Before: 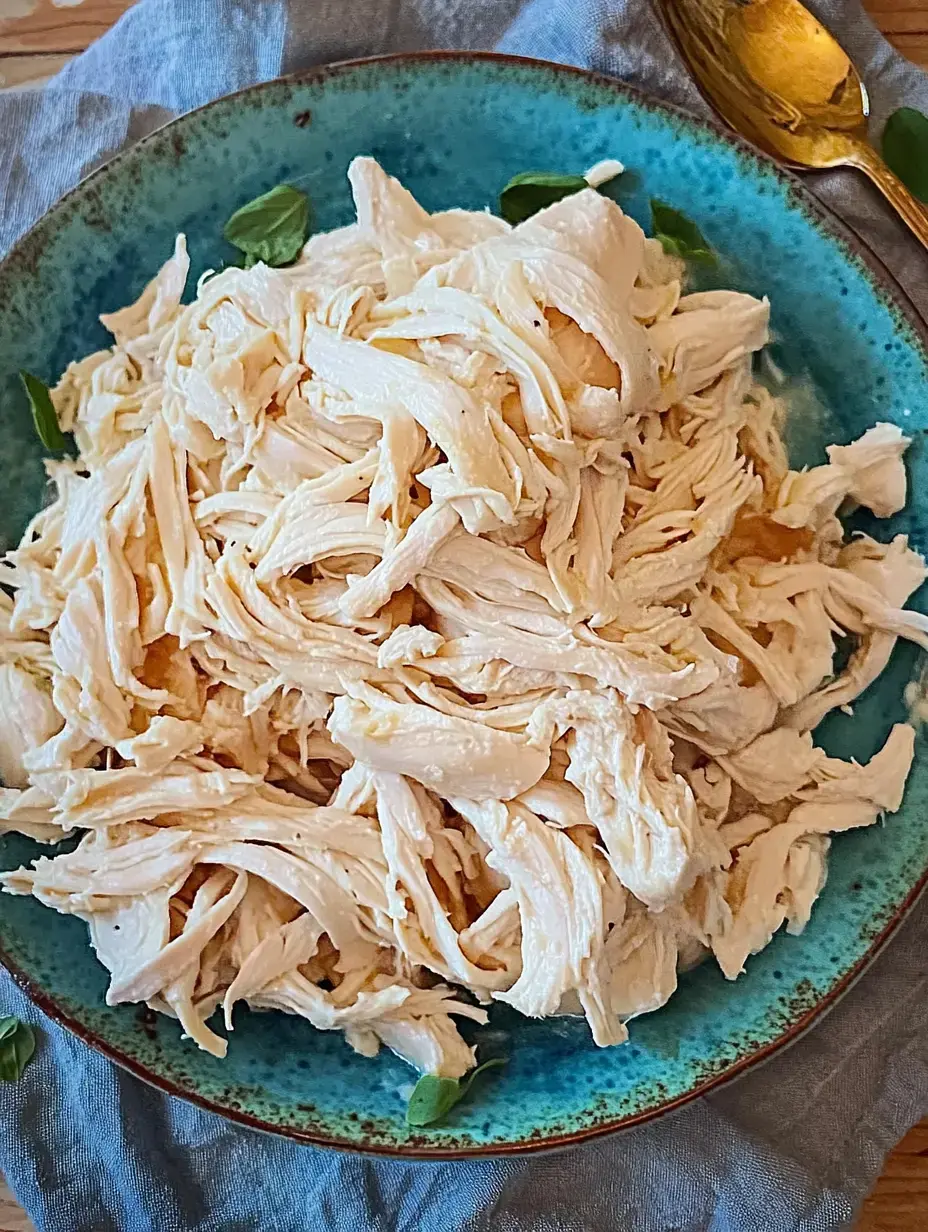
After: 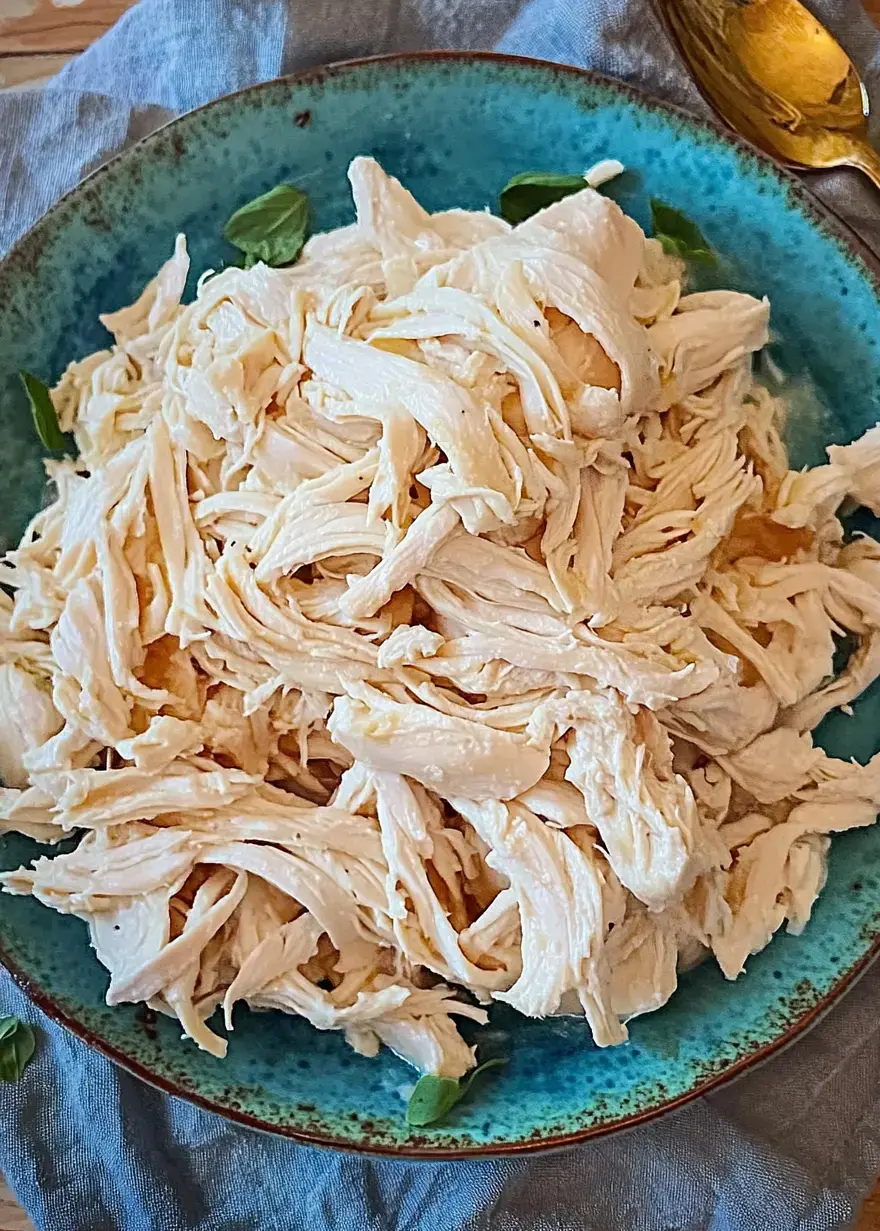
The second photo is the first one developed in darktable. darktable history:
crop and rotate: left 0%, right 5.162%
